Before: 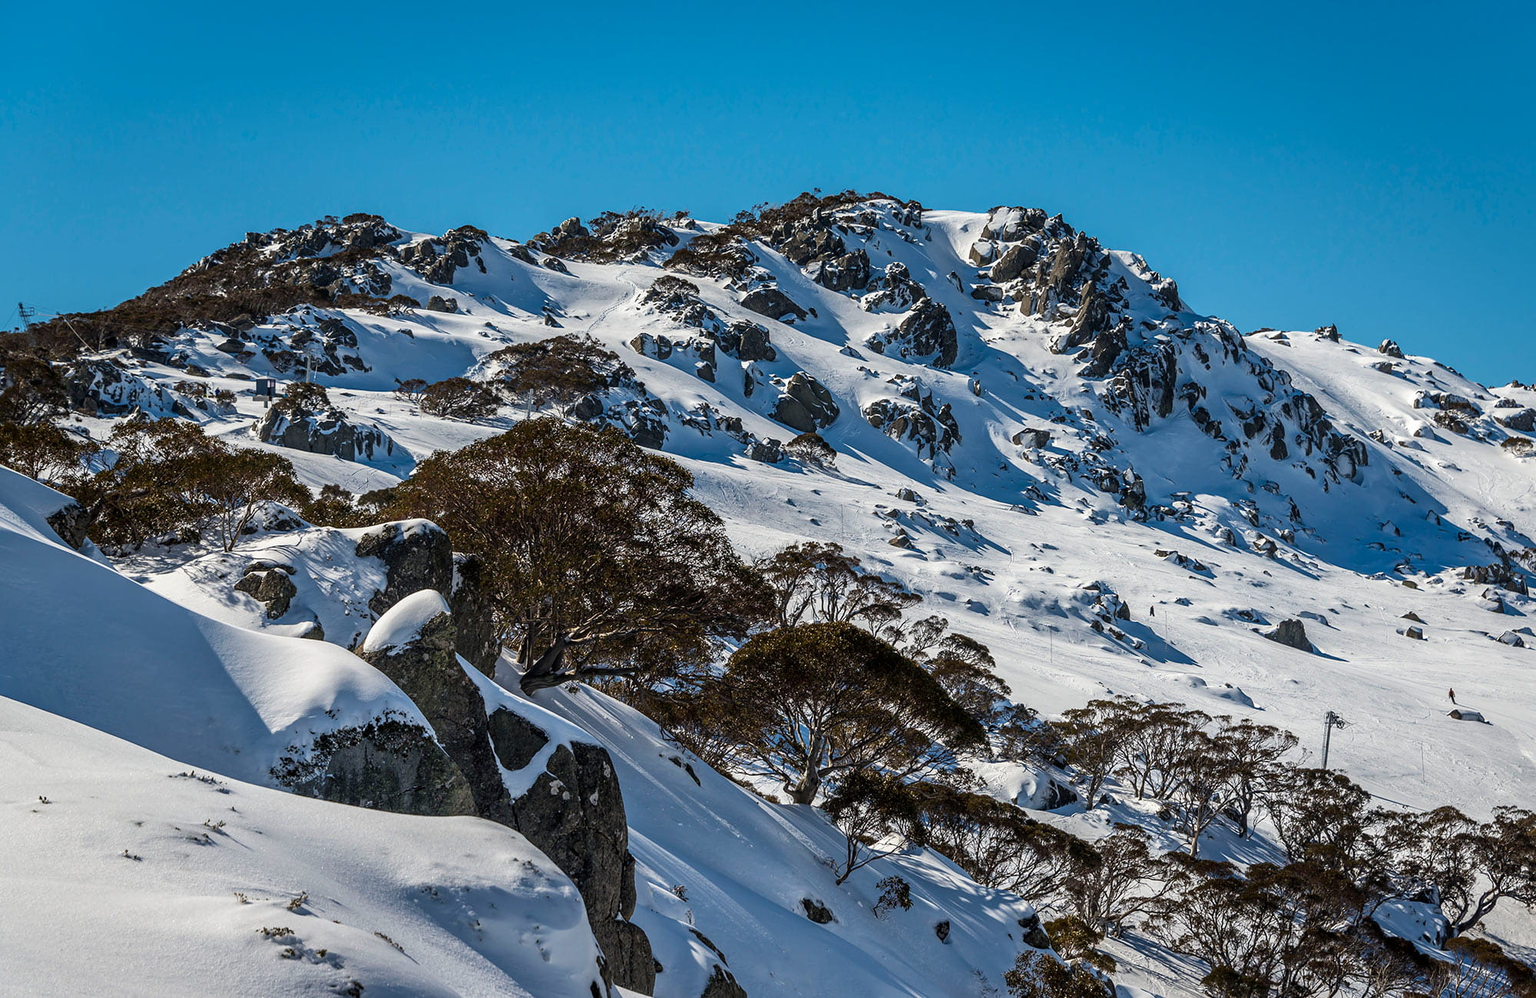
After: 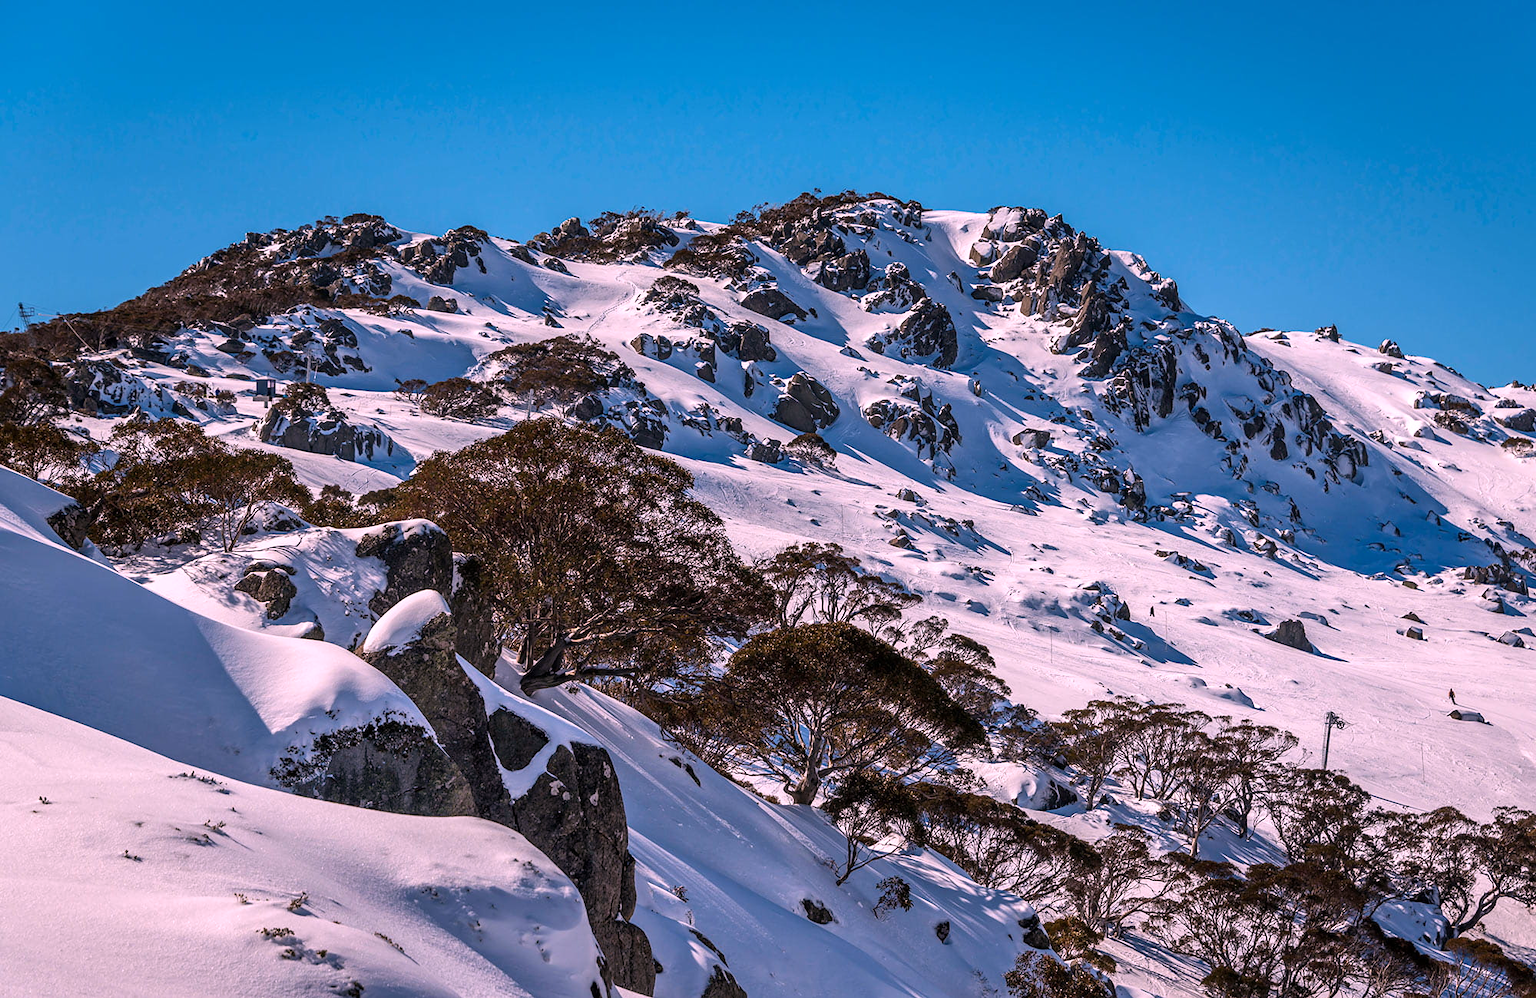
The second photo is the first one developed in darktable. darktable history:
white balance: red 1.188, blue 1.11
shadows and highlights: shadows 37.27, highlights -28.18, soften with gaussian
